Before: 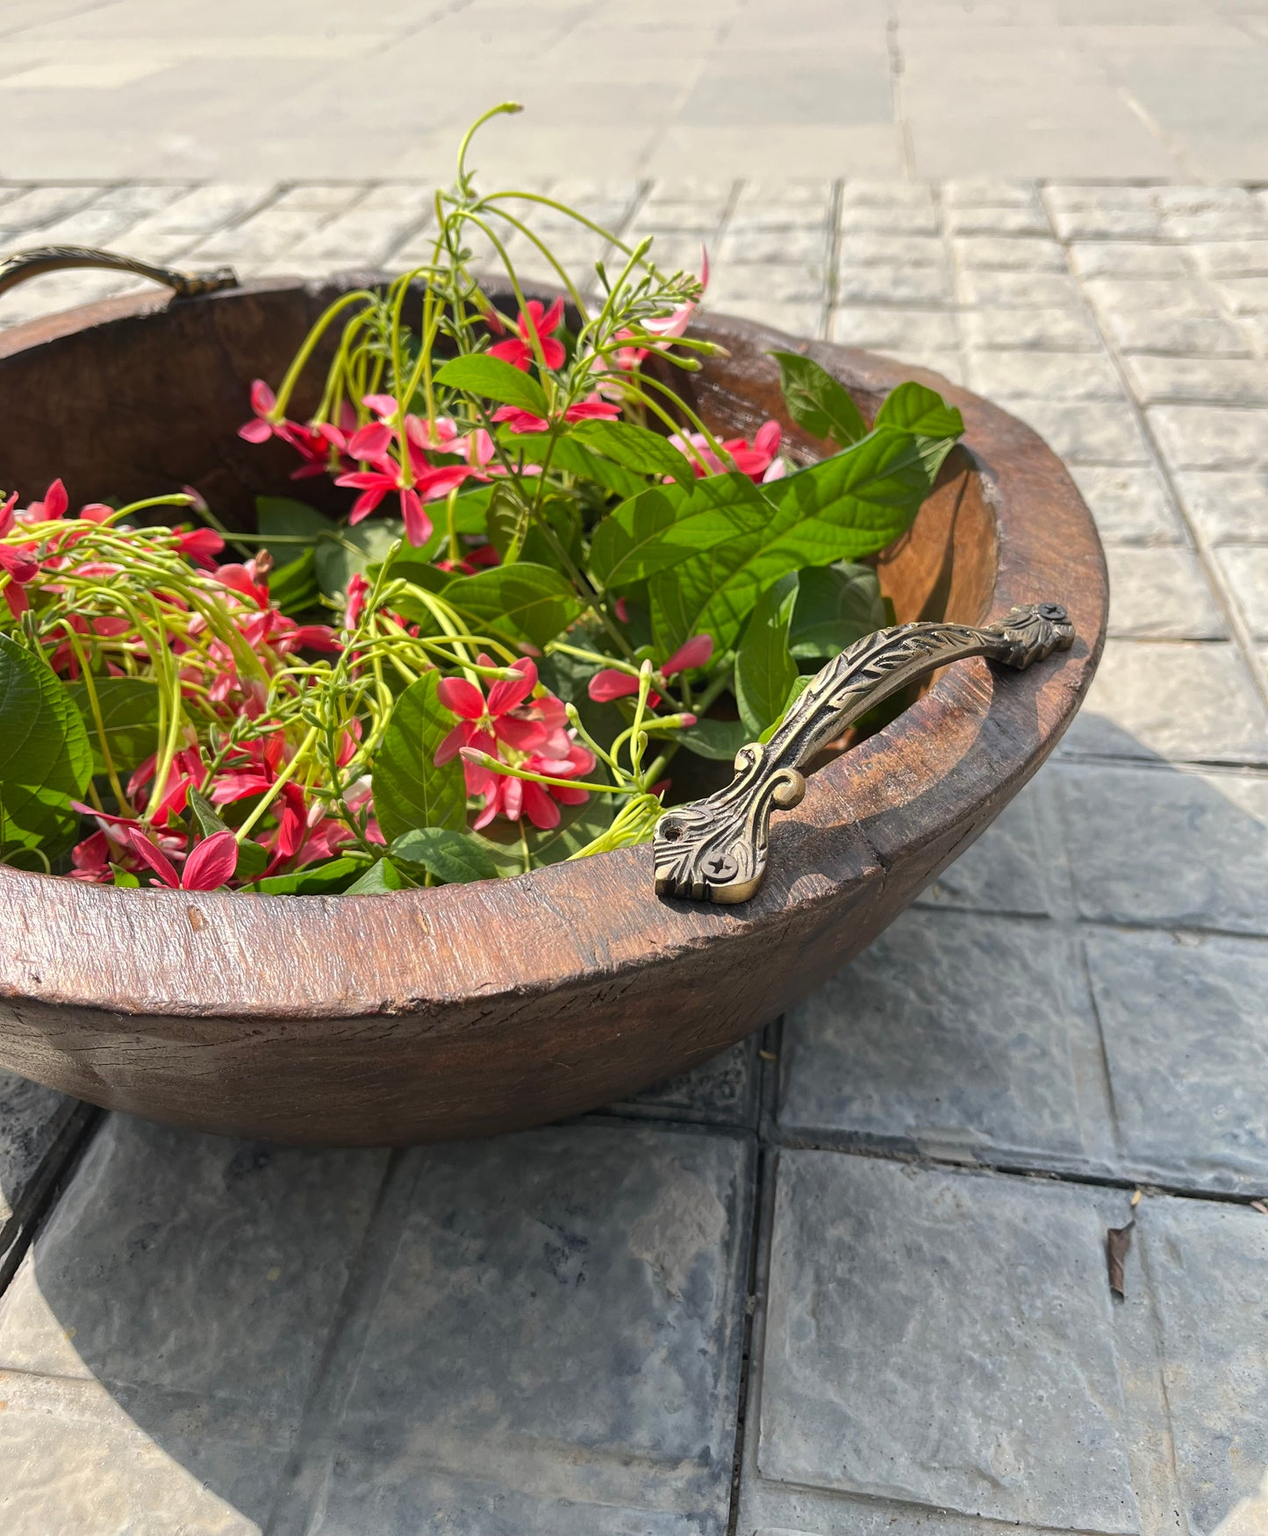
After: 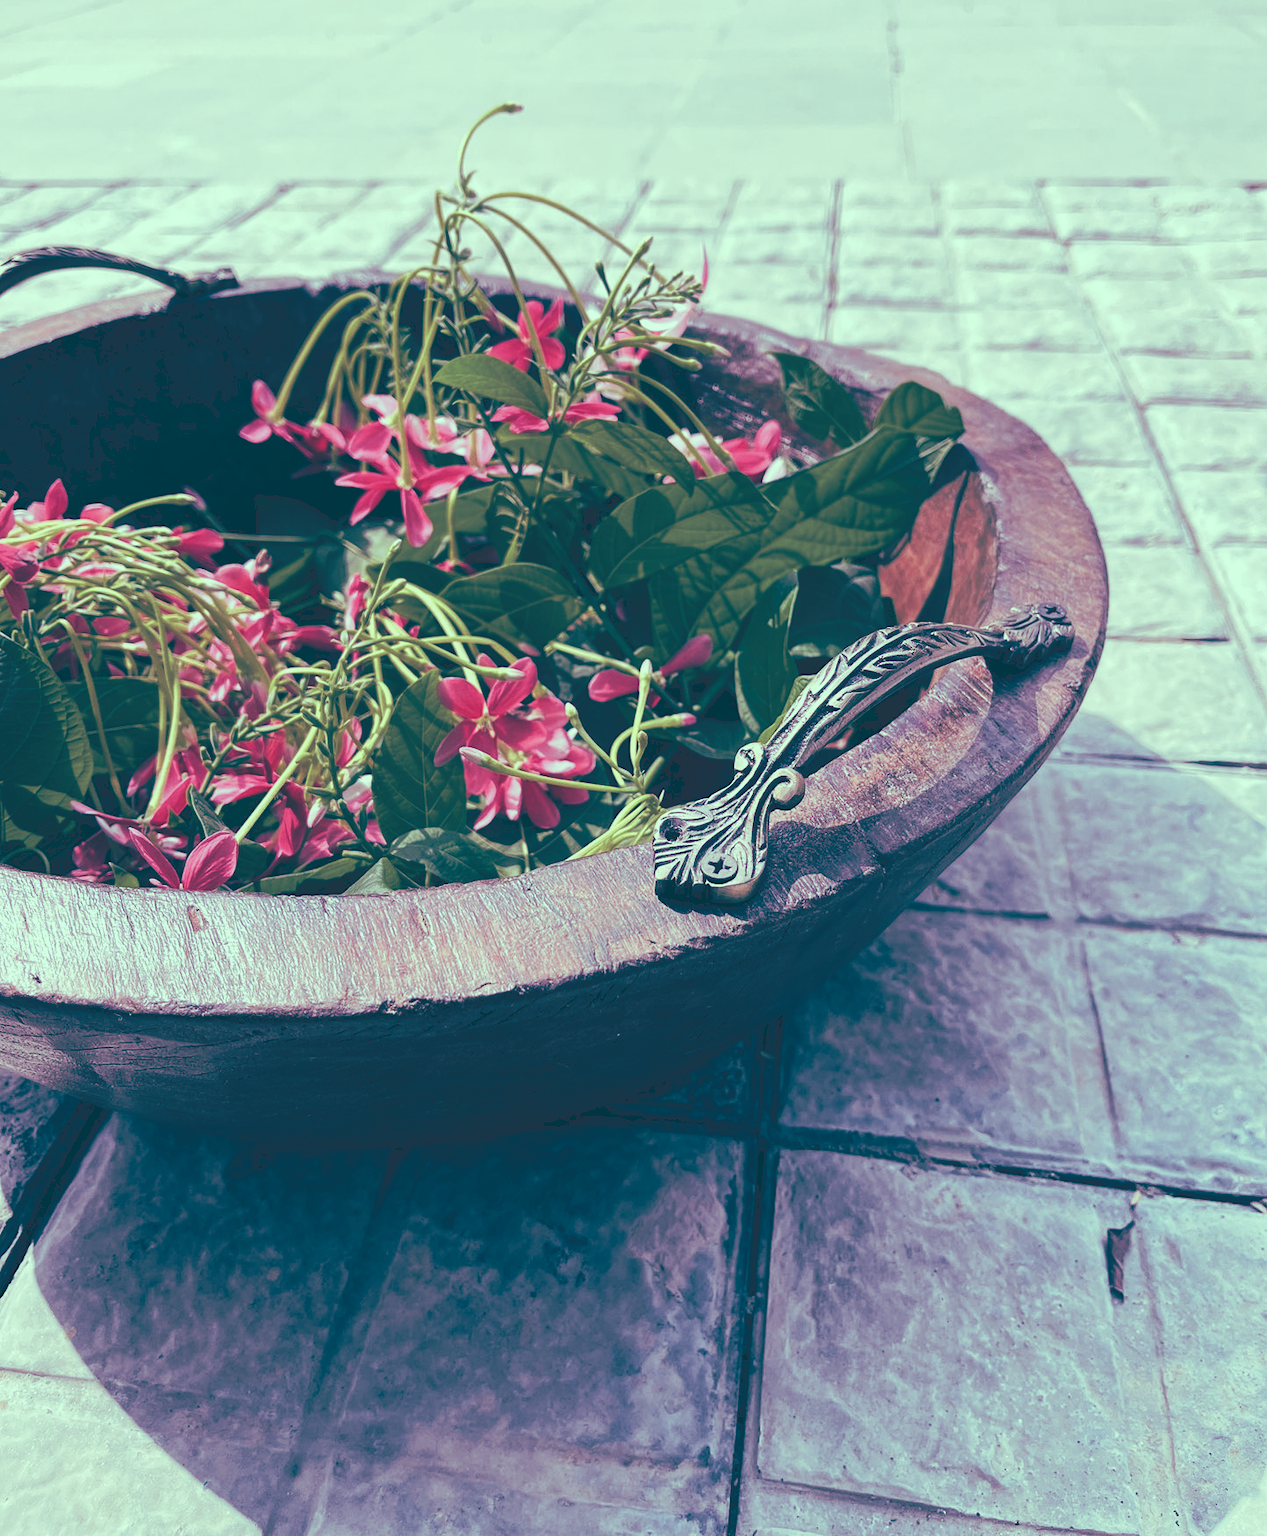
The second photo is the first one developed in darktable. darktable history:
tone curve: curves: ch0 [(0, 0) (0.003, 0.183) (0.011, 0.183) (0.025, 0.184) (0.044, 0.188) (0.069, 0.197) (0.1, 0.204) (0.136, 0.212) (0.177, 0.226) (0.224, 0.24) (0.277, 0.273) (0.335, 0.322) (0.399, 0.388) (0.468, 0.468) (0.543, 0.579) (0.623, 0.686) (0.709, 0.792) (0.801, 0.877) (0.898, 0.939) (1, 1)], preserve colors none
color look up table: target L [96.33, 90.68, 85.58, 87.95, 72.97, 57.99, 52.92, 53.02, 48.17, 45.69, 29.69, 27.48, 6.868, 200.75, 87.78, 73.72, 65.84, 70.67, 59.57, 47.21, 43.56, 42.82, 41.51, 37.76, 36.06, 24.71, 18.75, 10.87, 88.96, 72.95, 81.09, 72.62, 58.29, 66.89, 52.84, 44.19, 47.85, 35.99, 40.06, 20.32, 22.56, 11.97, 7.404, 92.63, 83.69, 66.86, 55.83, 58.04, 38.89], target a [-41.65, -44.12, -27.59, -50.15, -16.56, -12.52, -24.97, 4.004, -17.75, 3.868, -25.58, -38.35, -16.11, 0, -22.78, 2.63, 7.732, 10.73, 7.287, 51.03, 43.13, 23.41, 21.32, 6.582, 31.02, 22.82, -50.31, -27.22, -25.54, 6.26, -2.193, -1.621, 4.6, -16.12, 36.44, 28.61, 11.44, 9.683, 21.19, -37.97, 1.08, -27.84, -14.49, -50.62, -44.2, -16.55, -20.38, -15.91, -8.806], target b [19.11, 39.38, 33.86, 25.77, 7.894, 19.04, 12.75, 13.01, 1.09, -5.38, -14.81, -11.79, -34.43, -0.001, 12.14, 6.504, 23.8, -2.588, -6.462, 12.57, -6.281, -9.135, 1.707, -16.15, -15.38, -11.64, -20.12, -34.8, 4.179, -6.236, -6.034, -20.11, -23.89, -27.5, -25.47, -24.32, -43.81, -23.28, -56.12, -26.31, -41.84, -41.05, -44.37, 13.55, -1.366, -10.16, -9.151, -25.02, -27.47], num patches 49
